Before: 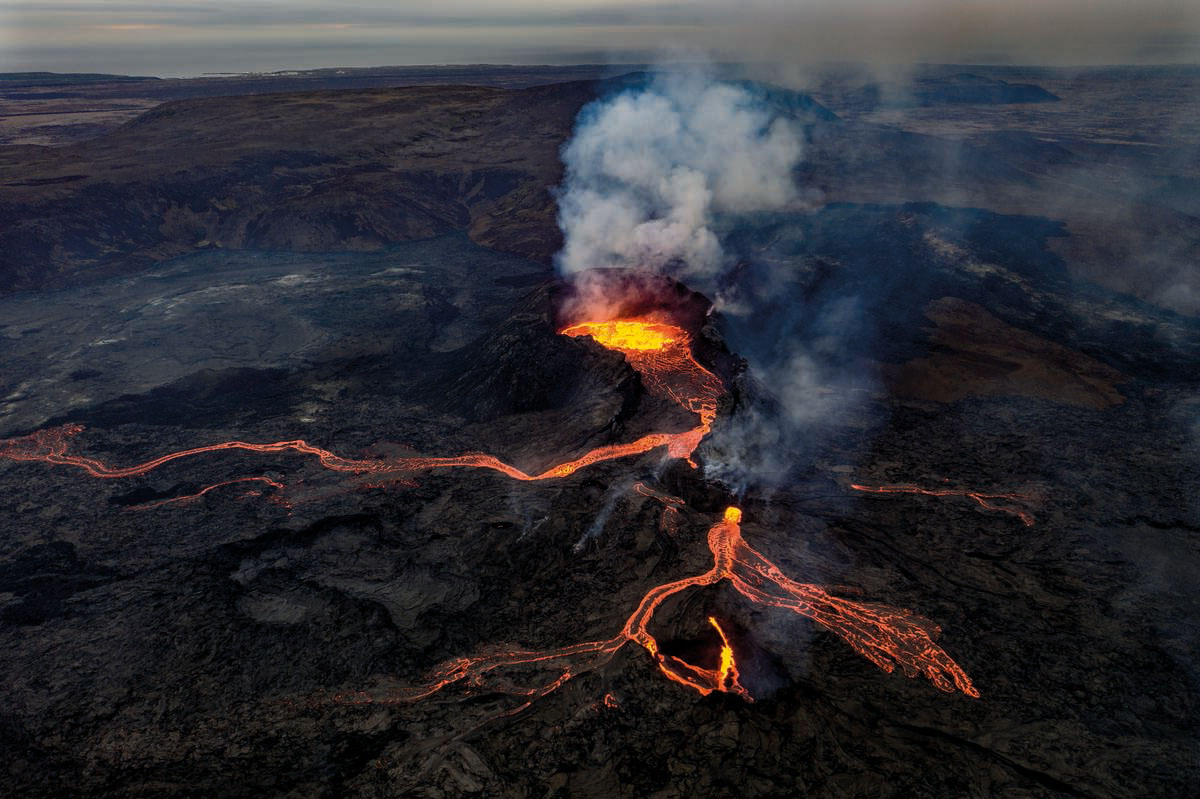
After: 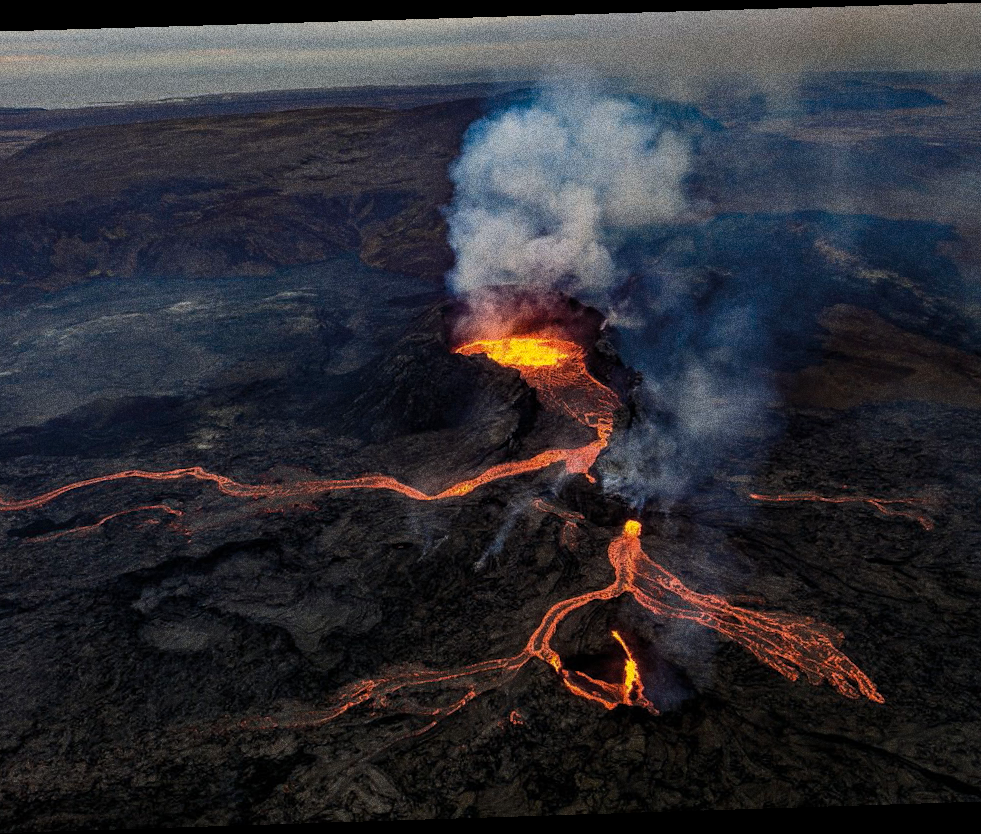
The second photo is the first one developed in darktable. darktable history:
crop and rotate: left 9.597%, right 10.195%
grain: coarseness 10.62 ISO, strength 55.56%
color zones: curves: ch0 [(0.068, 0.464) (0.25, 0.5) (0.48, 0.508) (0.75, 0.536) (0.886, 0.476) (0.967, 0.456)]; ch1 [(0.066, 0.456) (0.25, 0.5) (0.616, 0.508) (0.746, 0.56) (0.934, 0.444)]
exposure: exposure 0.02 EV, compensate highlight preservation false
rotate and perspective: rotation -1.77°, lens shift (horizontal) 0.004, automatic cropping off
